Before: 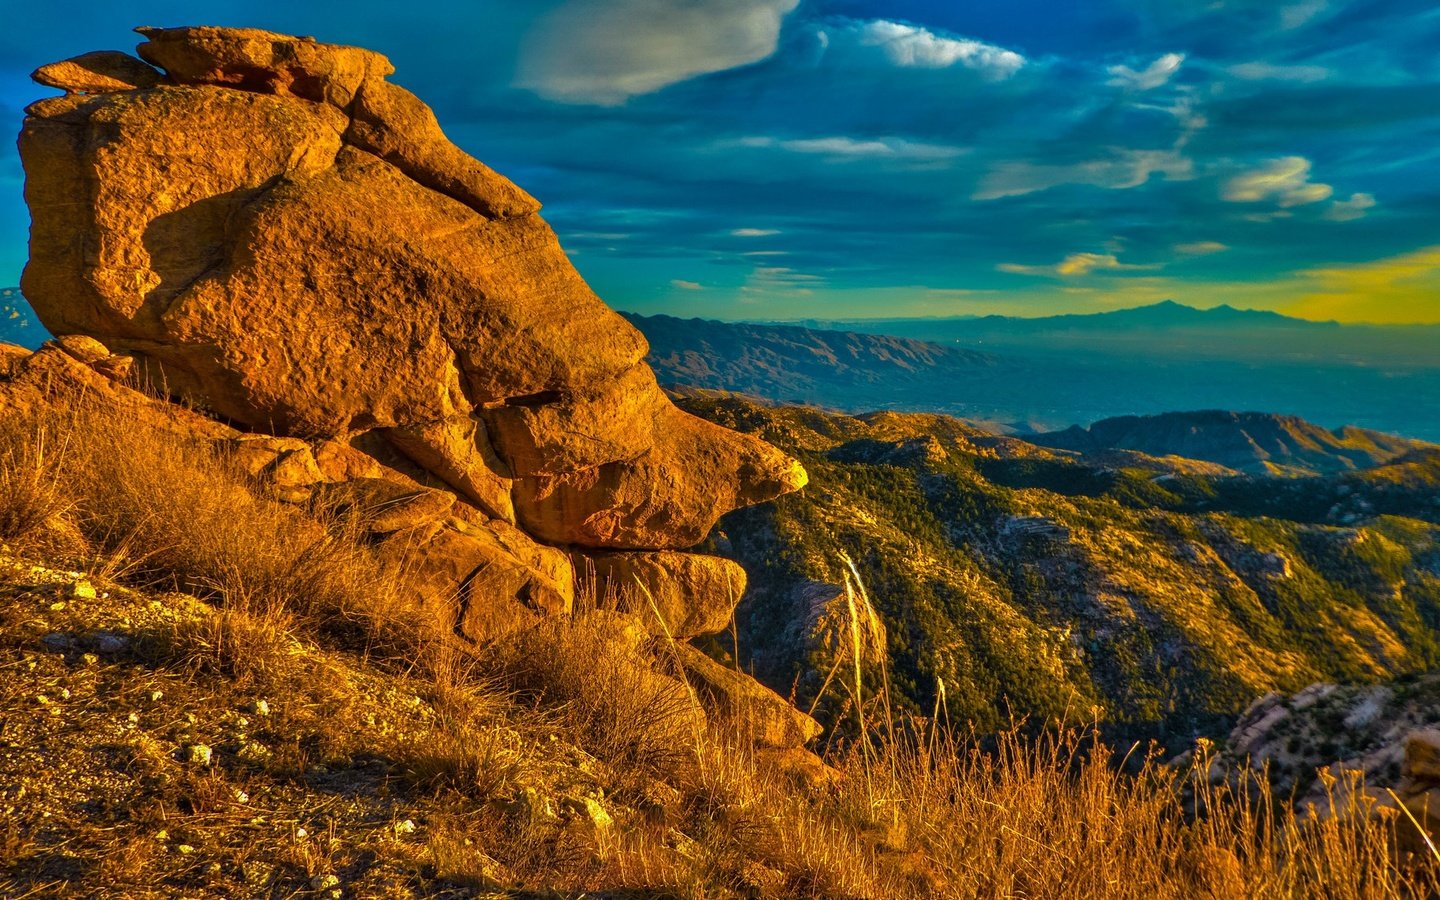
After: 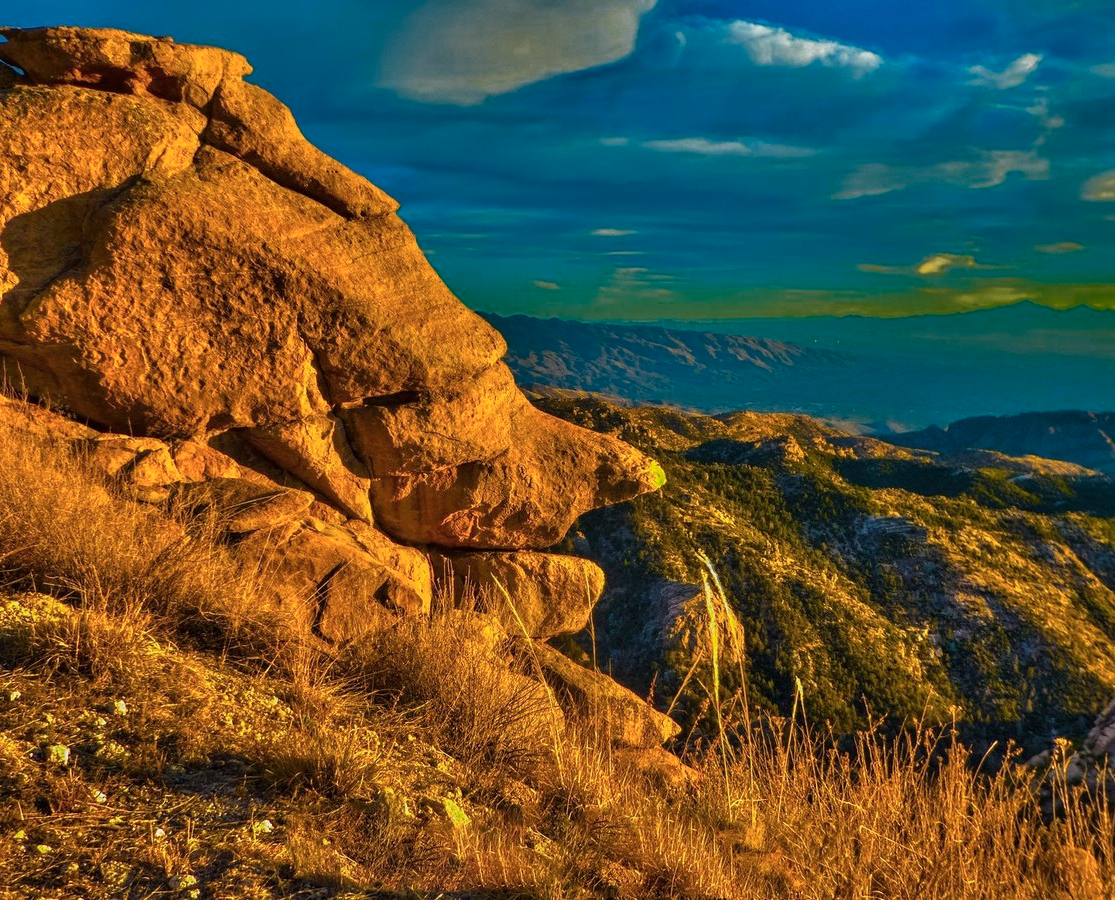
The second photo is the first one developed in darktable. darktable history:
color zones: curves: ch0 [(0.25, 0.5) (0.347, 0.092) (0.75, 0.5)]; ch1 [(0.25, 0.5) (0.33, 0.51) (0.75, 0.5)]
crop: left 9.88%, right 12.664%
